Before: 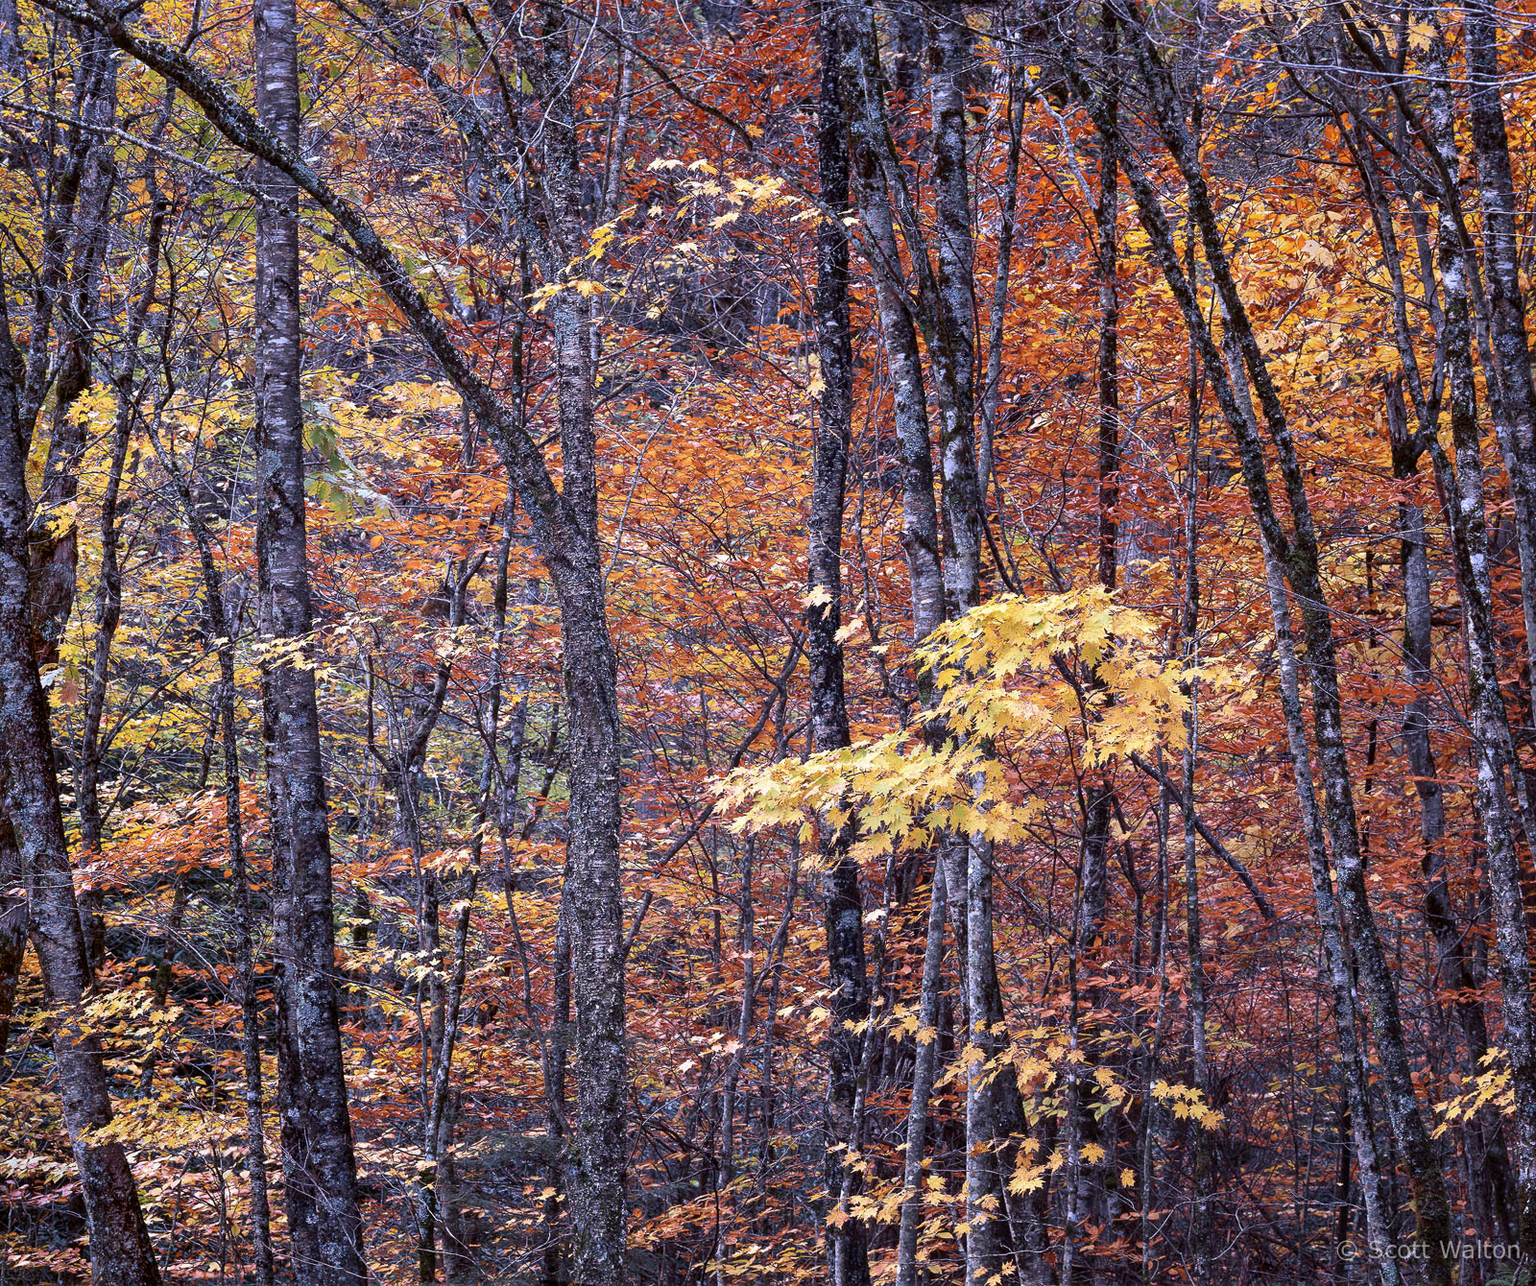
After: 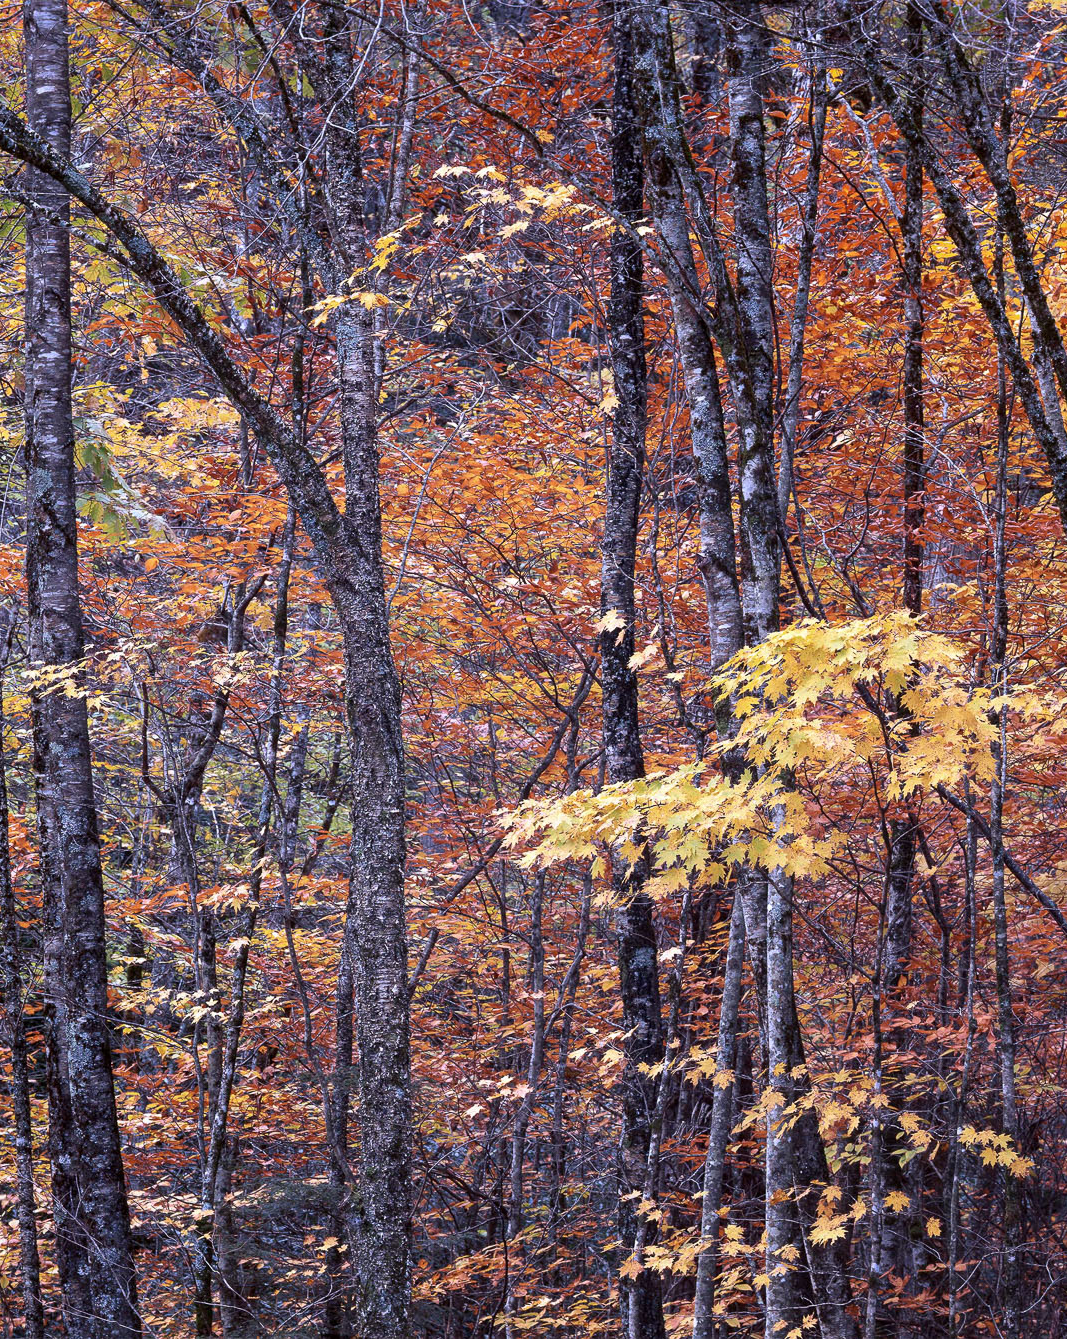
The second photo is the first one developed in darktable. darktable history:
crop and rotate: left 15.164%, right 18.129%
